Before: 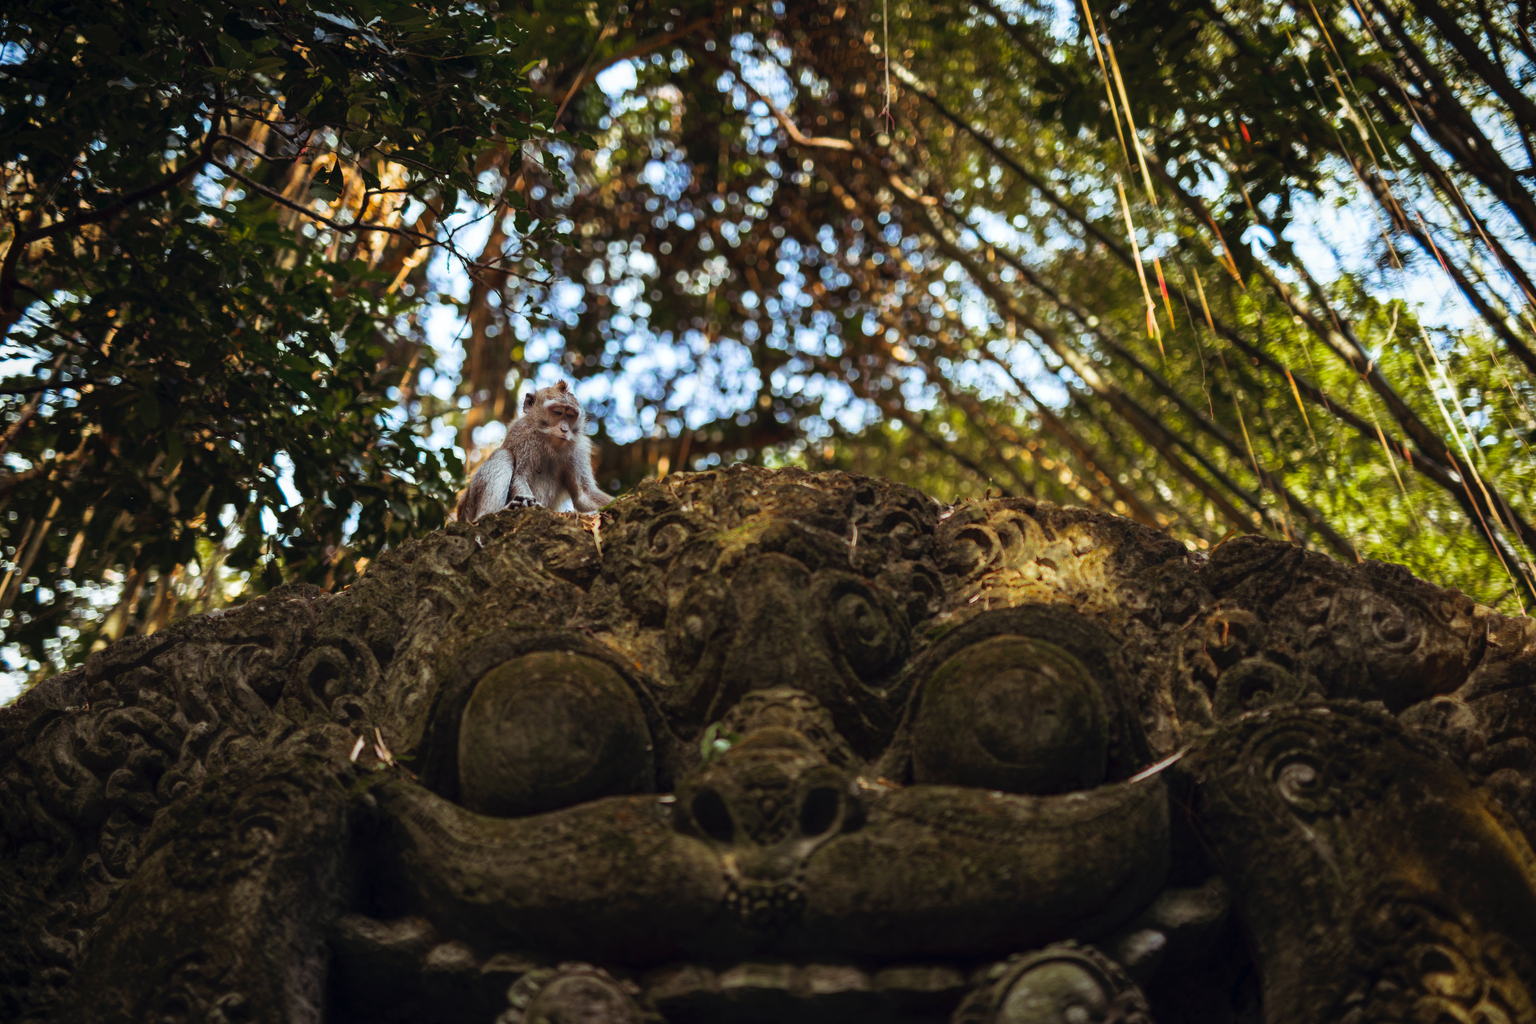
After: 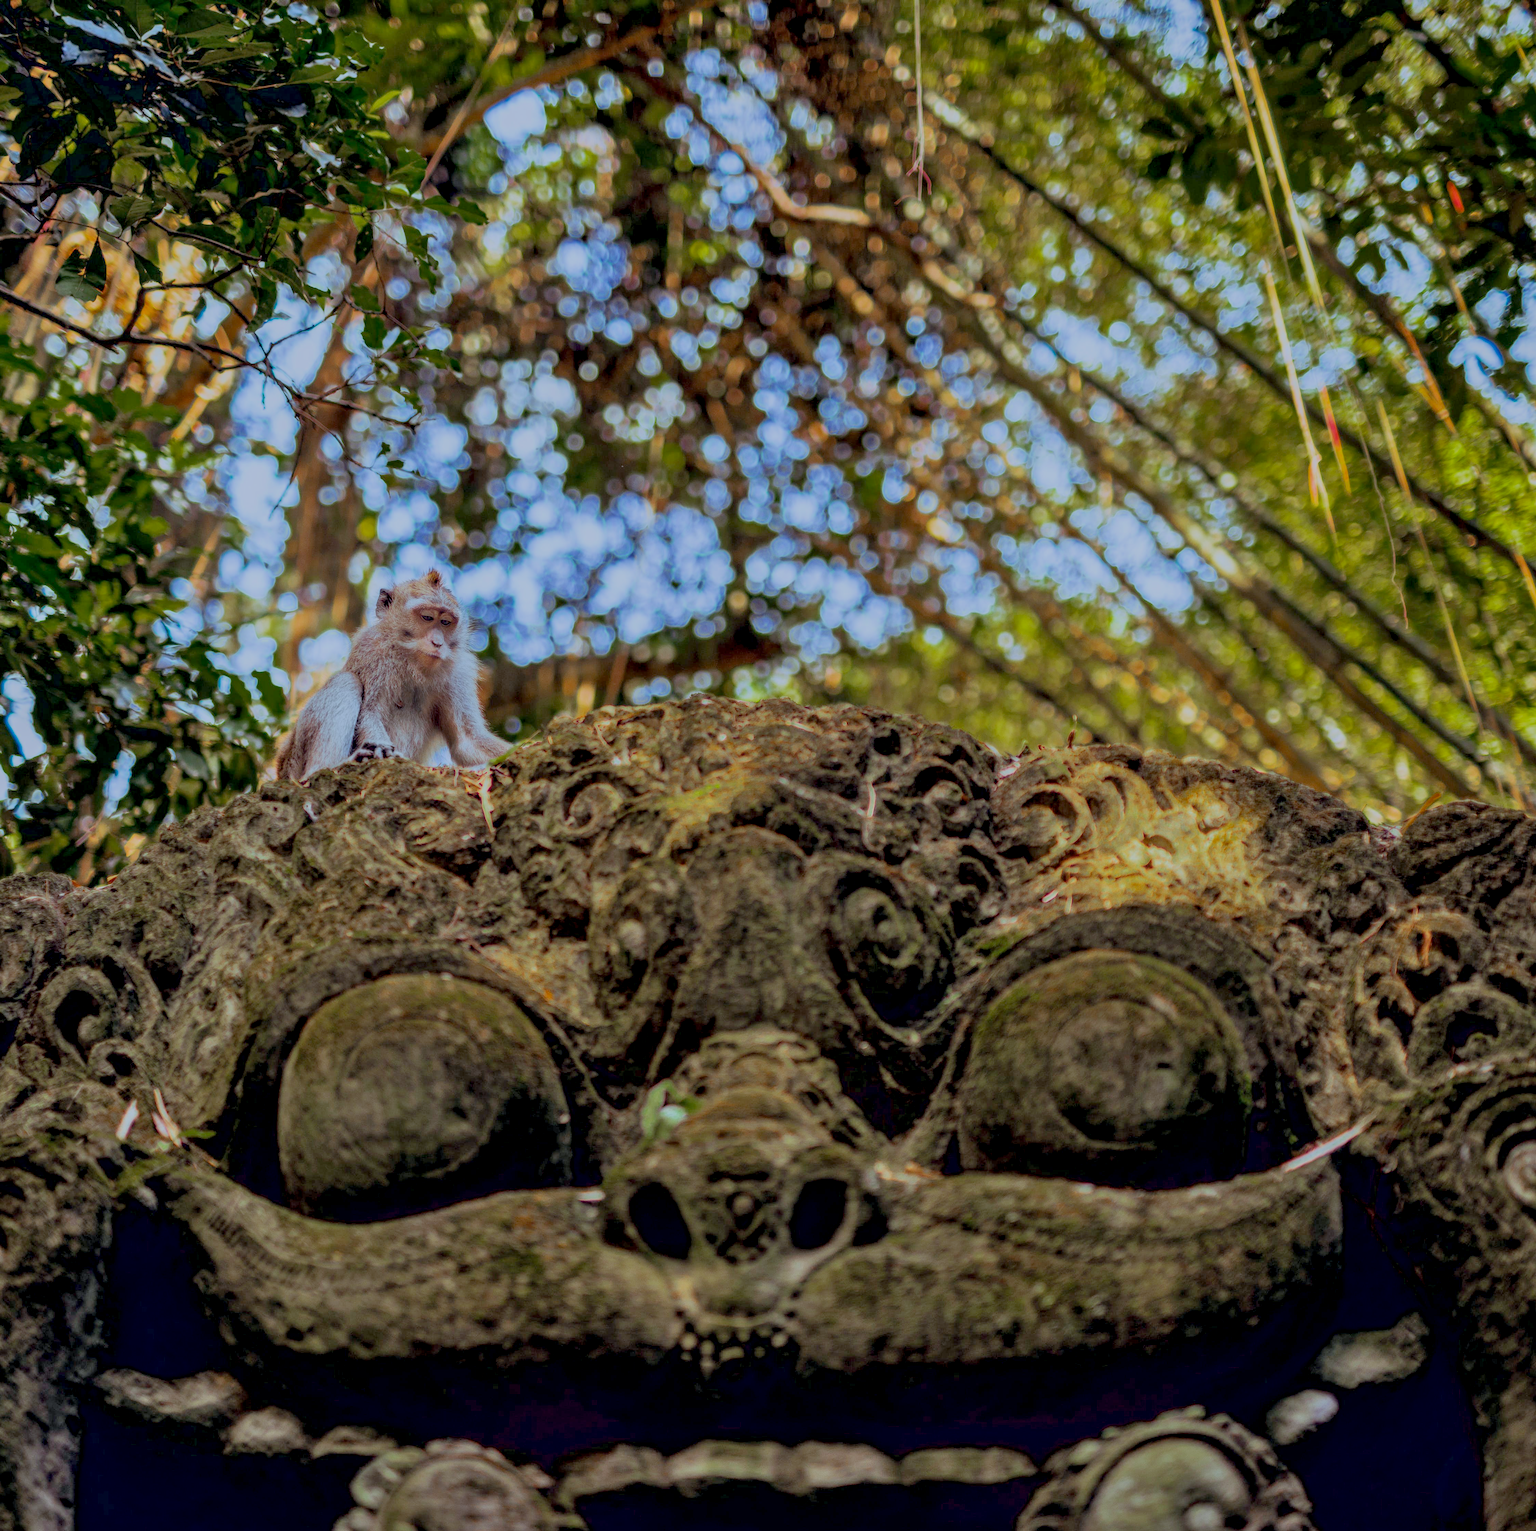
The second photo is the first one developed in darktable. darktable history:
crop and rotate: left 17.732%, right 15.423%
tone equalizer: on, module defaults
local contrast: detail 140%
white balance: red 0.926, green 1.003, blue 1.133
exposure: black level correction 0.006, exposure -0.226 EV, compensate highlight preservation false
shadows and highlights: shadows 32, highlights -32, soften with gaussian
filmic rgb: black relative exposure -14 EV, white relative exposure 8 EV, threshold 3 EV, hardness 3.74, latitude 50%, contrast 0.5, color science v5 (2021), contrast in shadows safe, contrast in highlights safe, enable highlight reconstruction true
contrast brightness saturation: contrast 0.03, brightness 0.06, saturation 0.13
